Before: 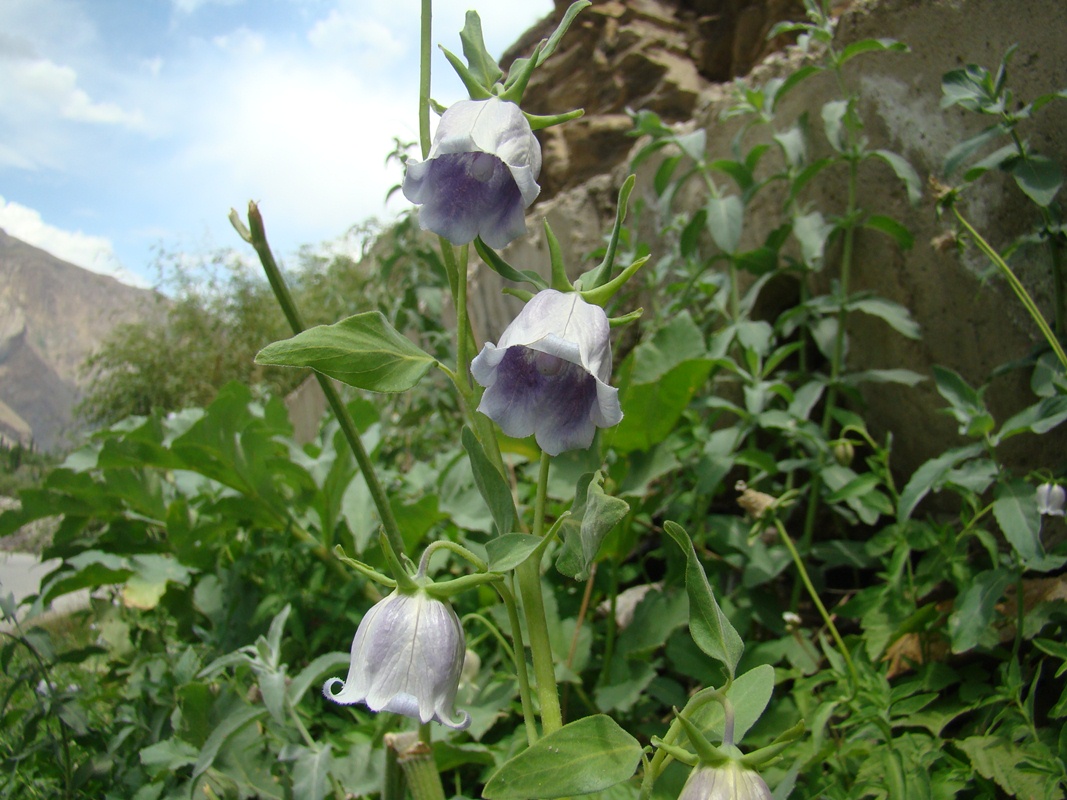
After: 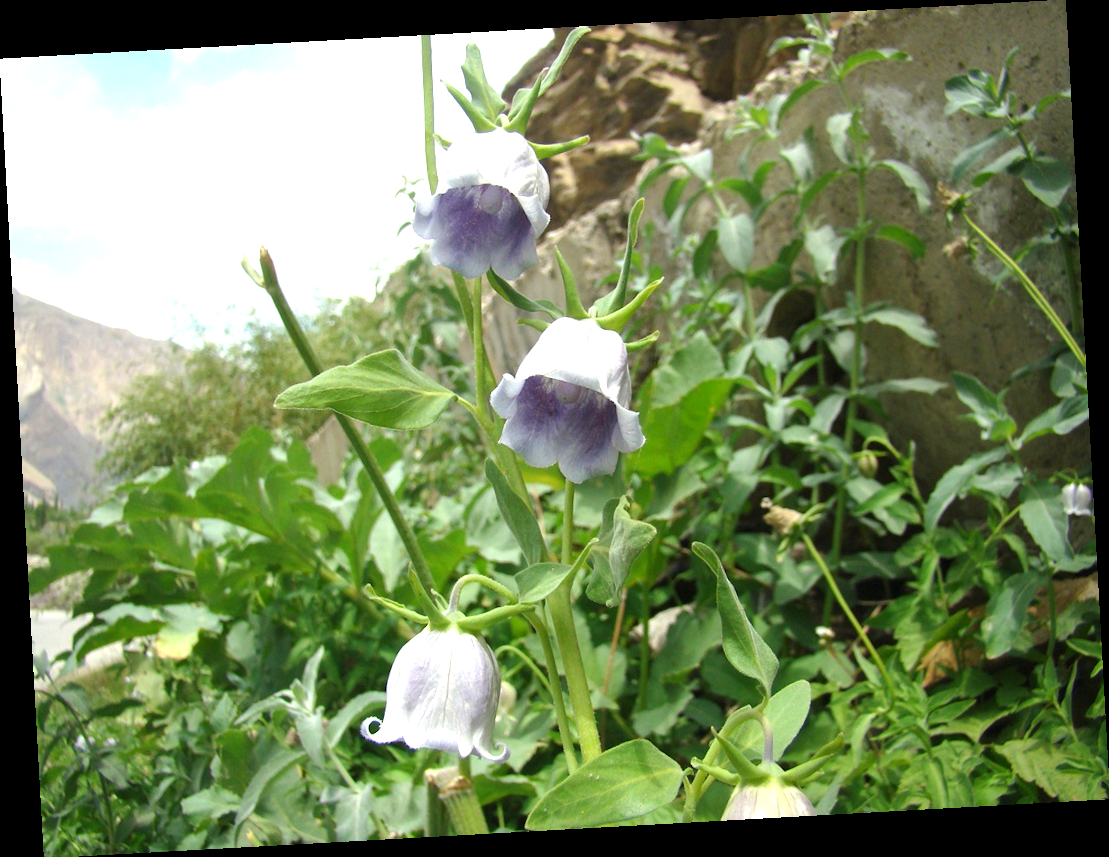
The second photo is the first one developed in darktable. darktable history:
rotate and perspective: rotation -3.18°, automatic cropping off
exposure: exposure 1 EV, compensate highlight preservation false
